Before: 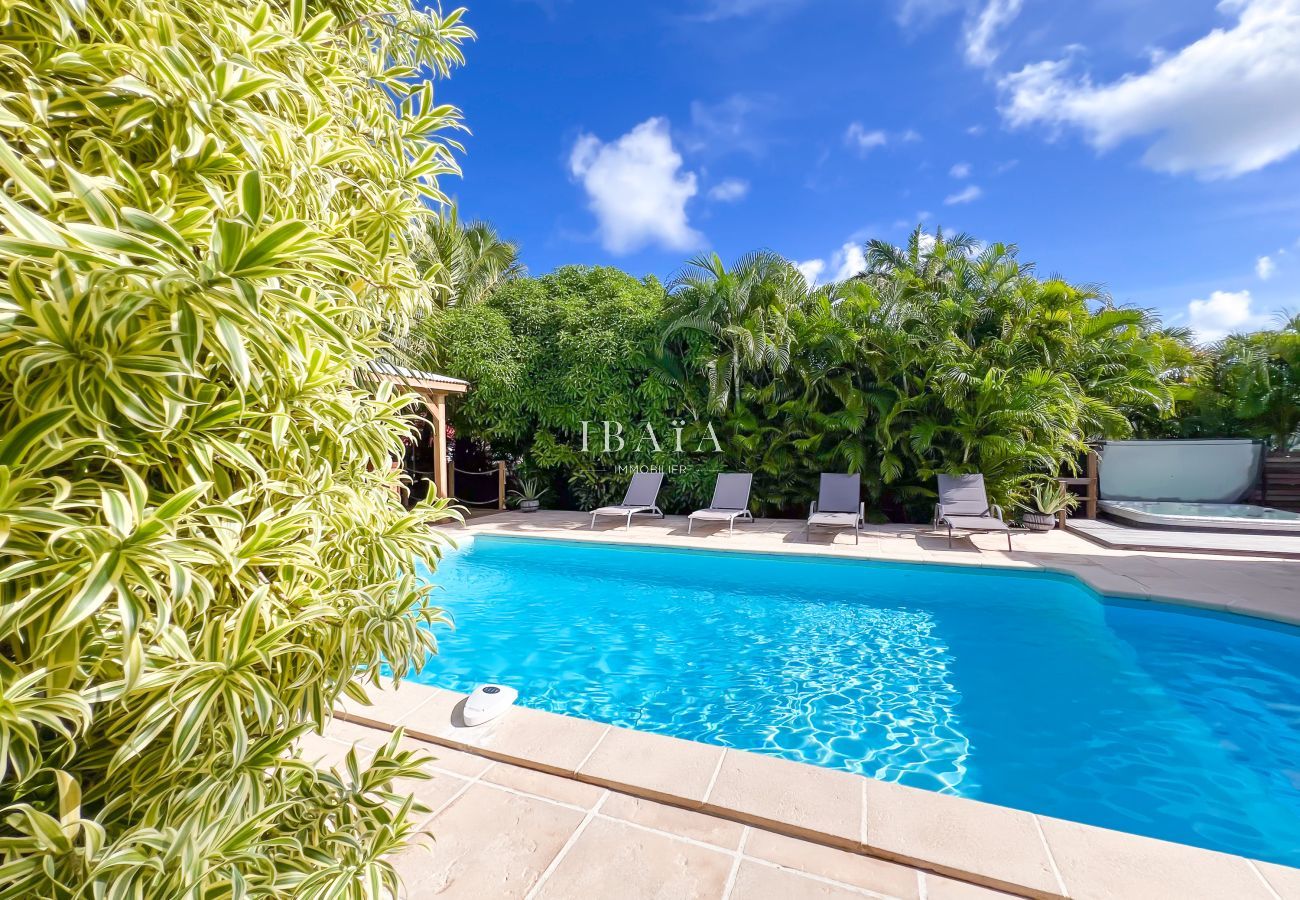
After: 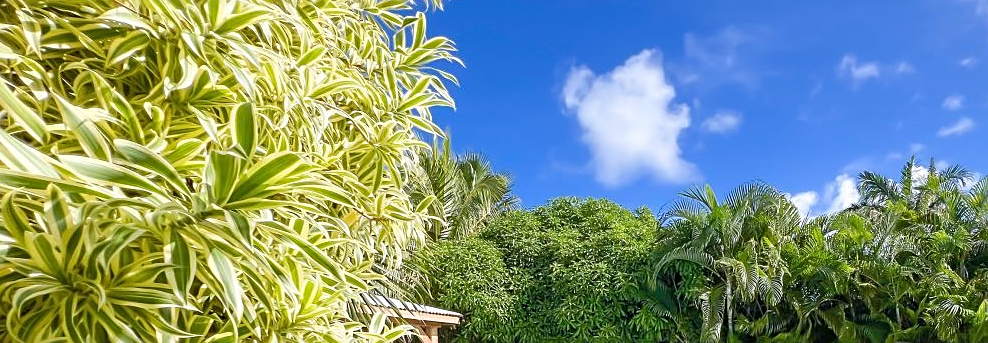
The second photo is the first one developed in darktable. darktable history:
crop: left 0.578%, top 7.649%, right 23.376%, bottom 54.194%
sharpen: on, module defaults
